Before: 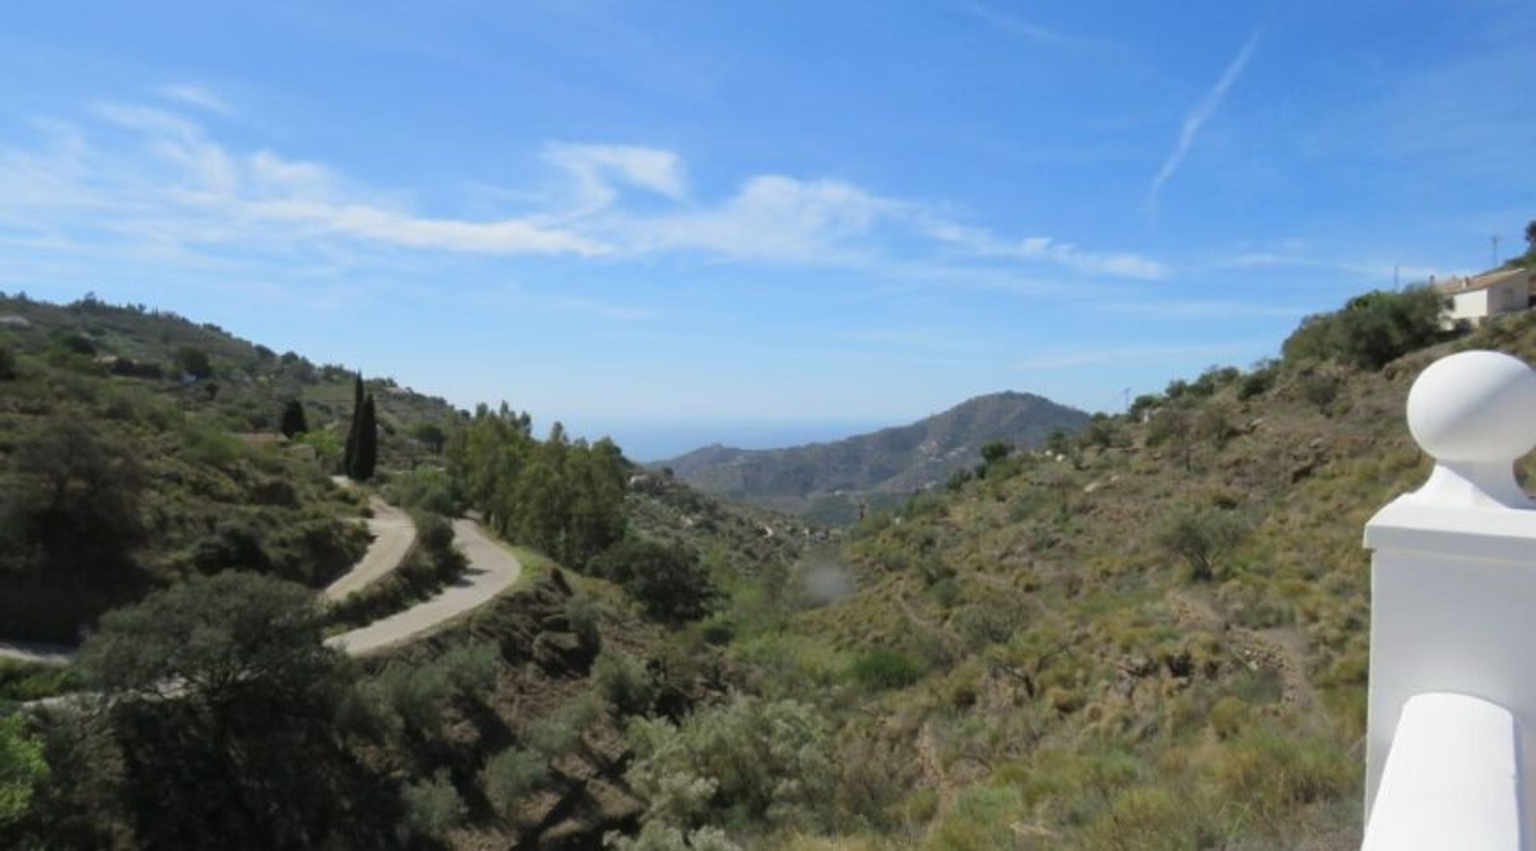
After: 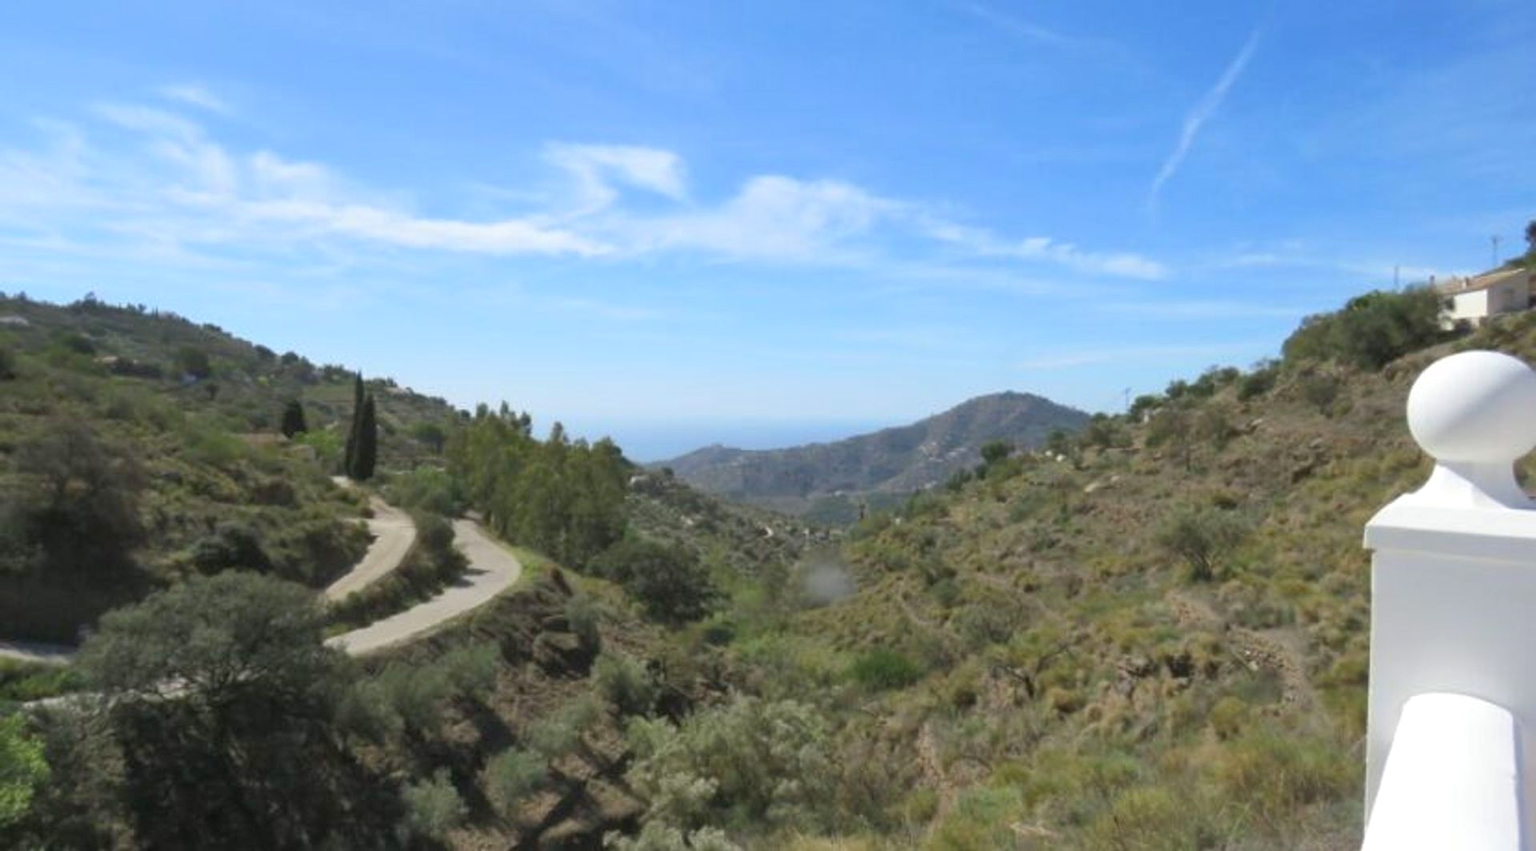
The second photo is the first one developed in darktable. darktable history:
exposure: black level correction 0, exposure 1.199 EV, compensate highlight preservation false
tone equalizer: -8 EV -0.039 EV, -7 EV 0.032 EV, -6 EV -0.008 EV, -5 EV 0.005 EV, -4 EV -0.028 EV, -3 EV -0.236 EV, -2 EV -0.686 EV, -1 EV -0.959 EV, +0 EV -0.97 EV
